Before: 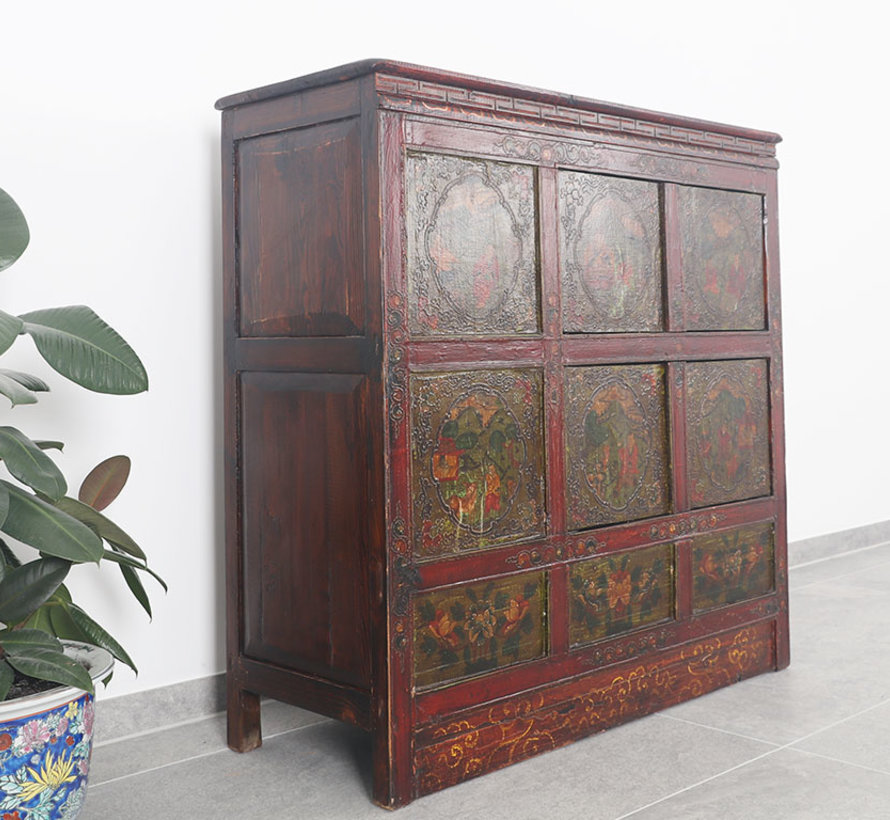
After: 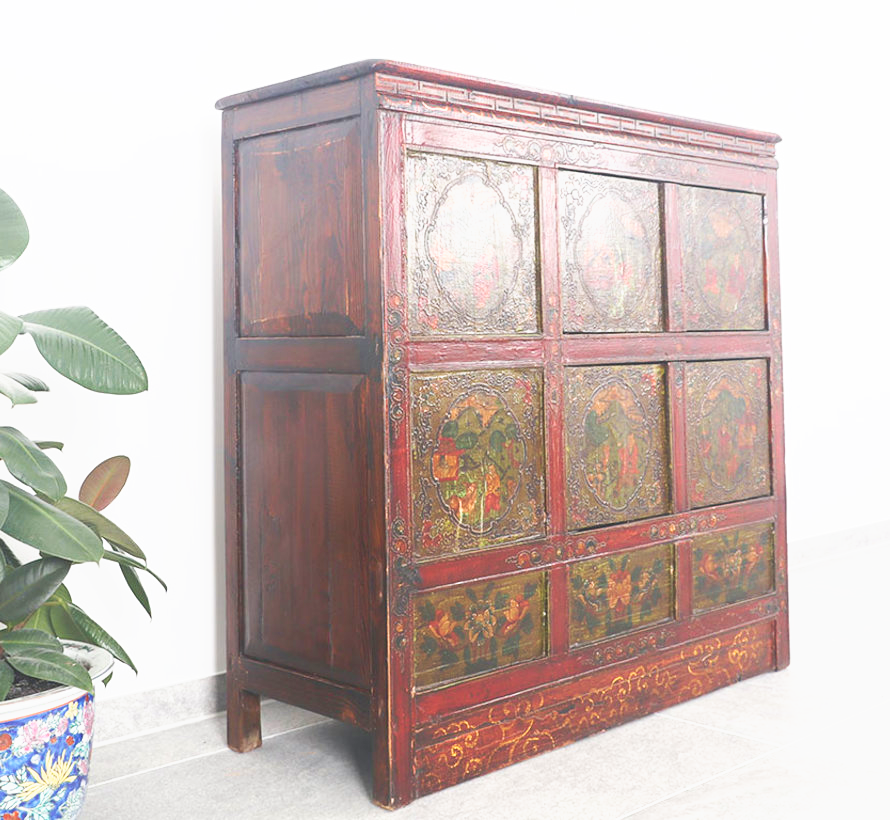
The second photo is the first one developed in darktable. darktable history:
tone curve: curves: ch0 [(0, 0) (0.003, 0.115) (0.011, 0.133) (0.025, 0.157) (0.044, 0.182) (0.069, 0.209) (0.1, 0.239) (0.136, 0.279) (0.177, 0.326) (0.224, 0.379) (0.277, 0.436) (0.335, 0.507) (0.399, 0.587) (0.468, 0.671) (0.543, 0.75) (0.623, 0.837) (0.709, 0.916) (0.801, 0.978) (0.898, 0.985) (1, 1)], preserve colors none
velvia: on, module defaults
